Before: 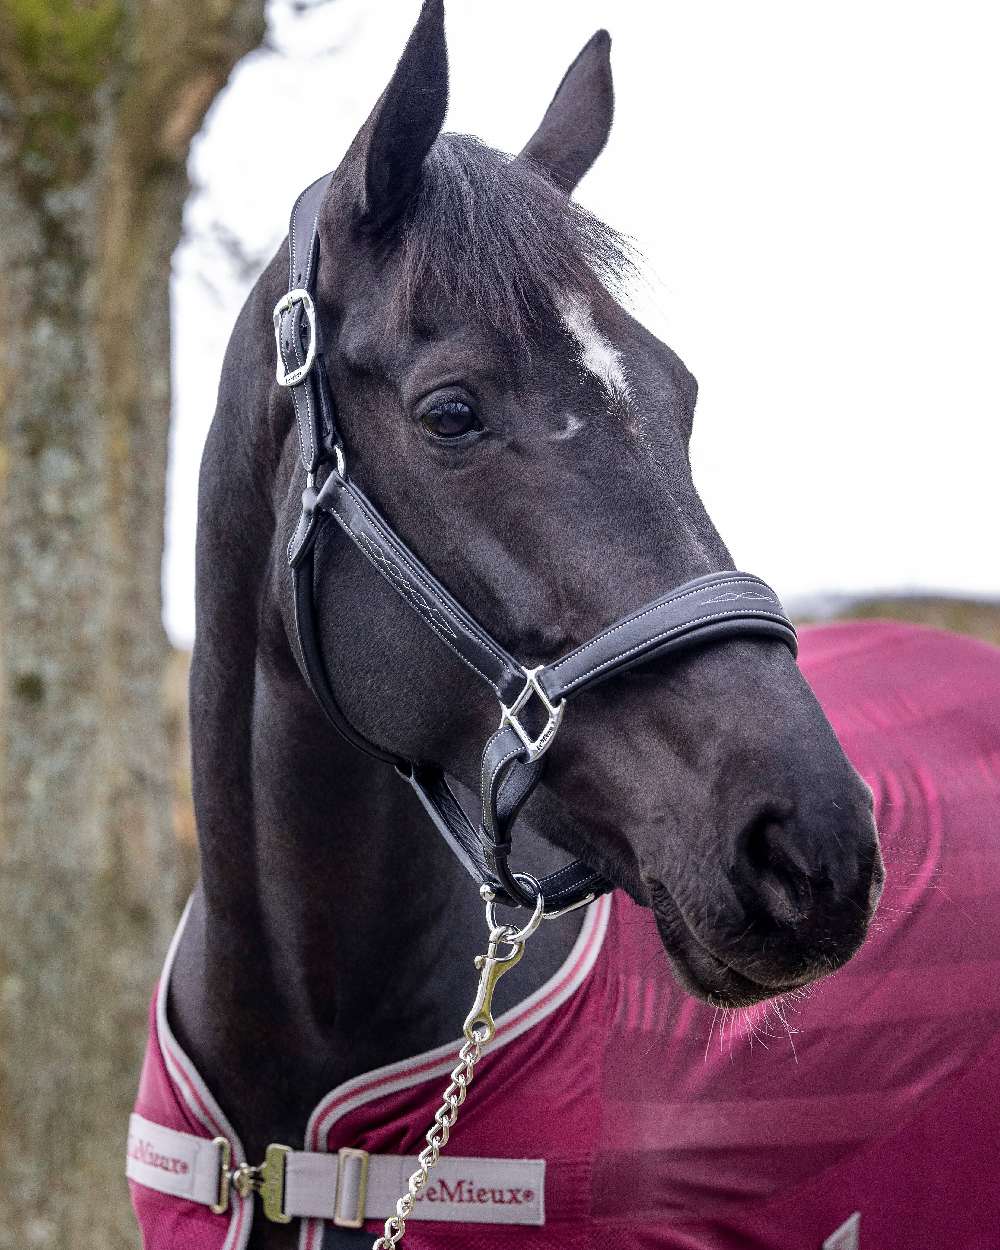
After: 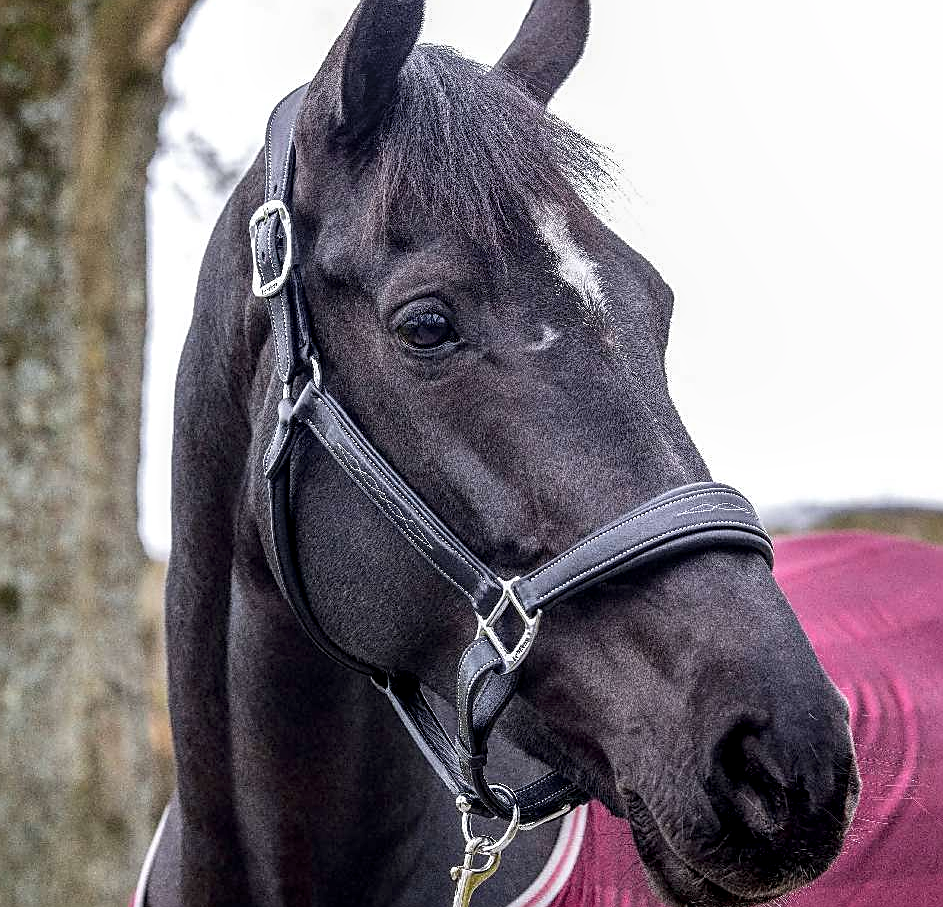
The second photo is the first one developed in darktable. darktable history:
exposure: compensate highlight preservation false
crop: left 2.461%, top 7.131%, right 3.227%, bottom 20.302%
local contrast: detail 130%
sharpen: on, module defaults
